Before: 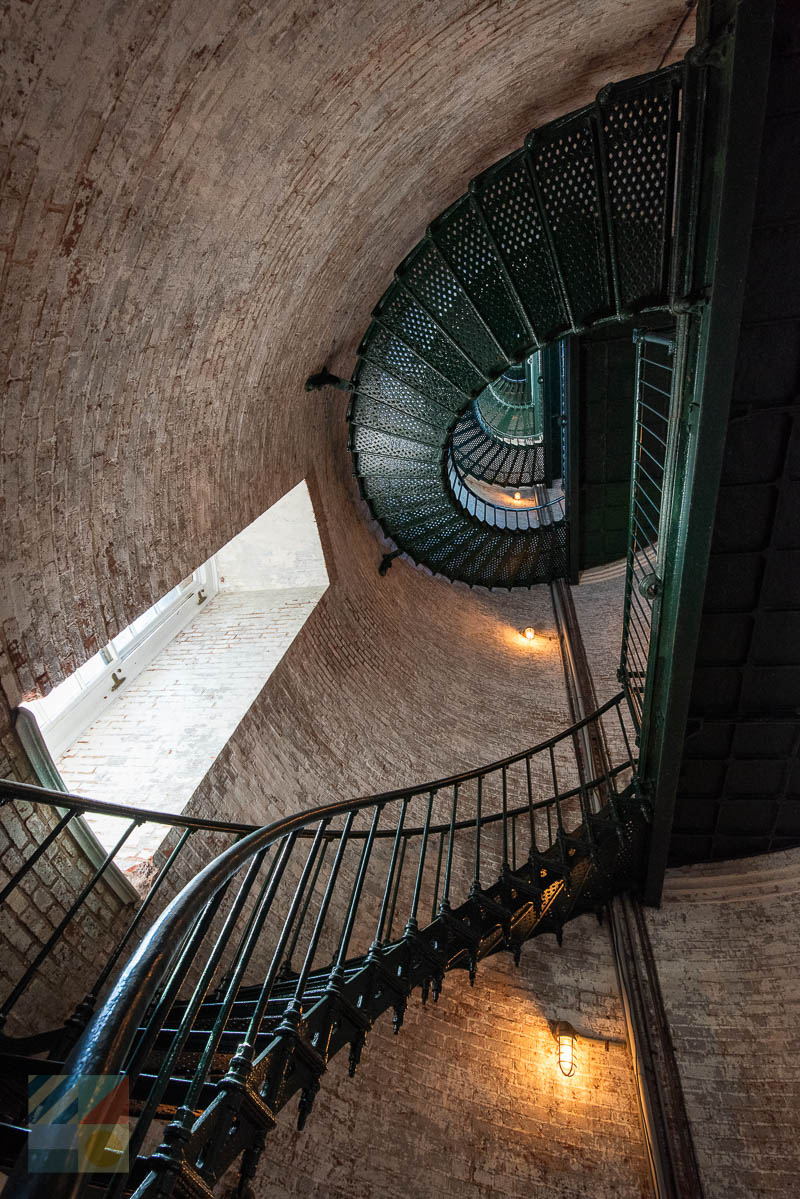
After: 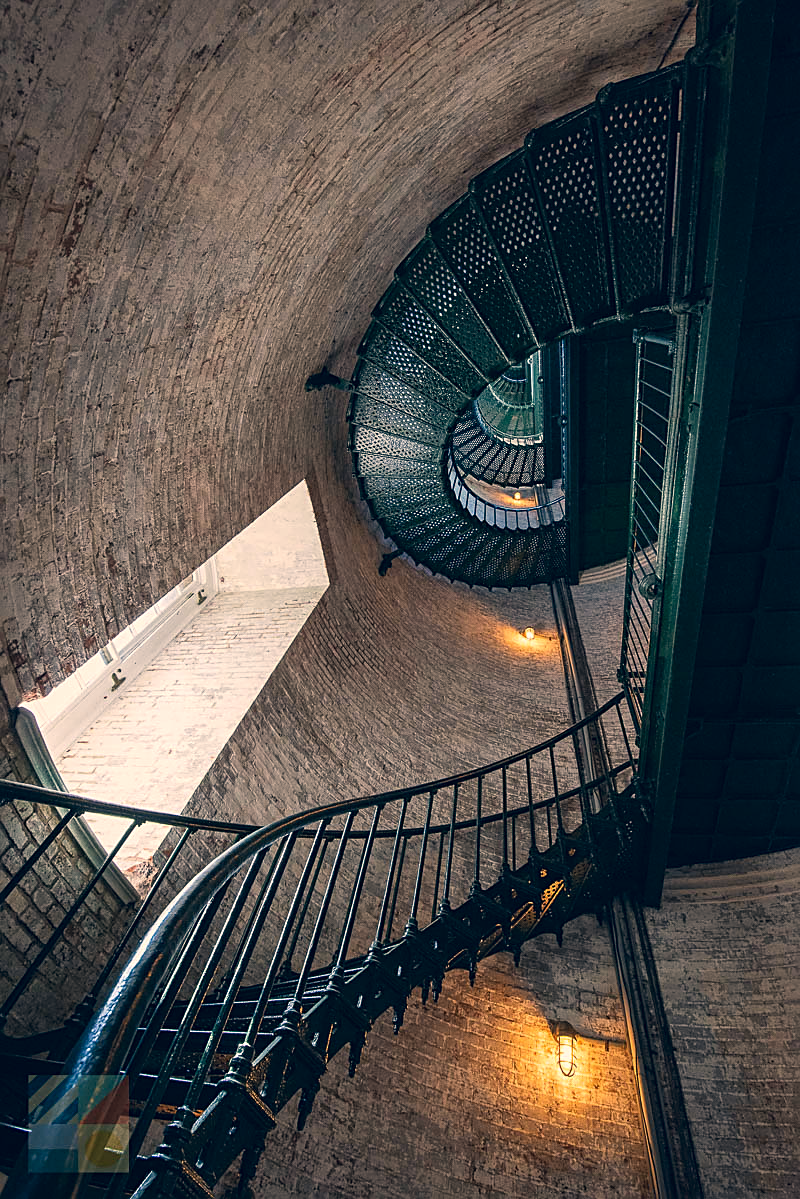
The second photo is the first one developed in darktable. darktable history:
sharpen: on, module defaults
color correction: highlights a* 10.32, highlights b* 14.66, shadows a* -9.59, shadows b* -15.02
